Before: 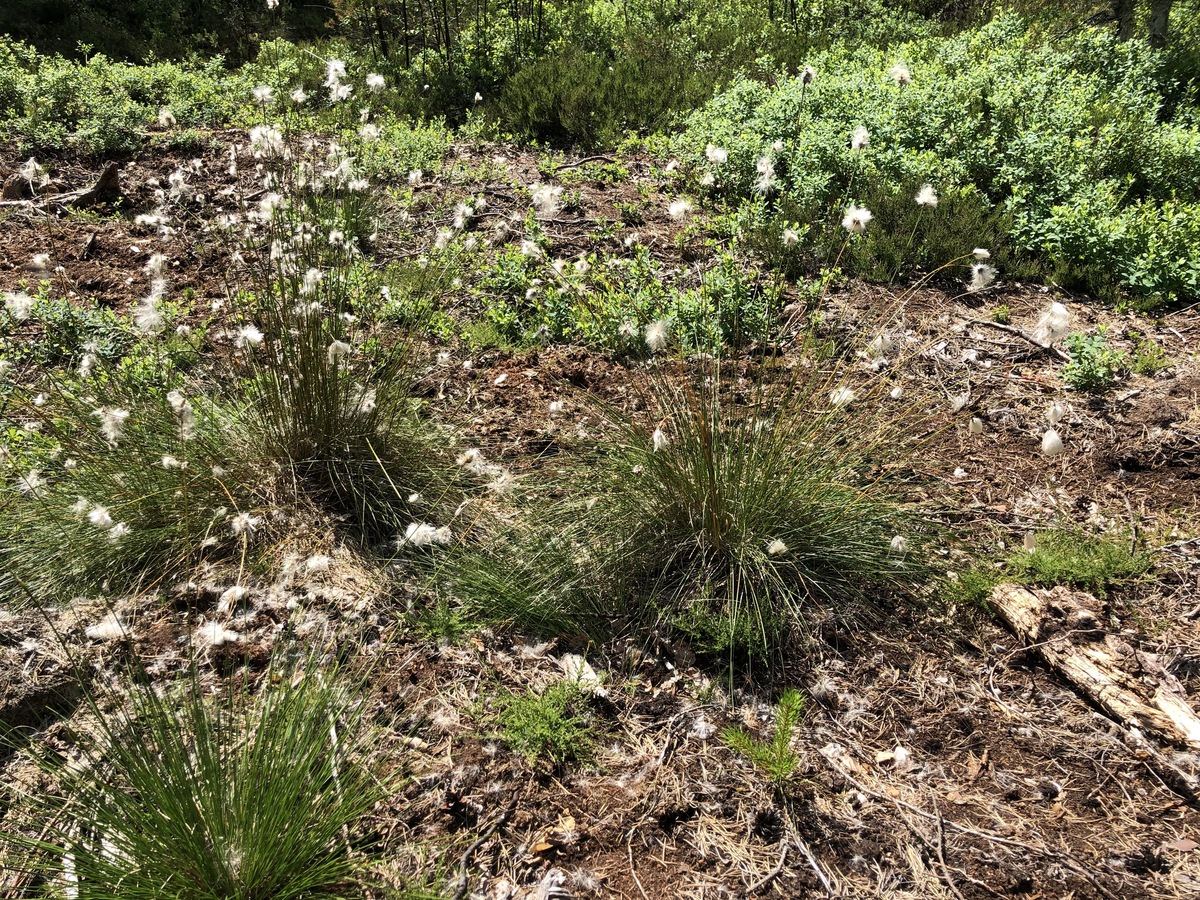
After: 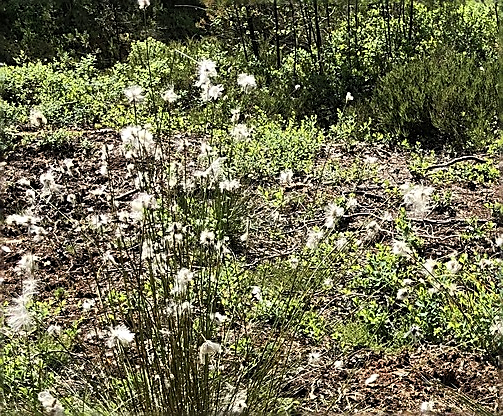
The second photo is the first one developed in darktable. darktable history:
sharpen: radius 1.4, amount 1.25, threshold 0.7
shadows and highlights: soften with gaussian
crop and rotate: left 10.817%, top 0.062%, right 47.194%, bottom 53.626%
fill light: on, module defaults
exposure: compensate highlight preservation false
